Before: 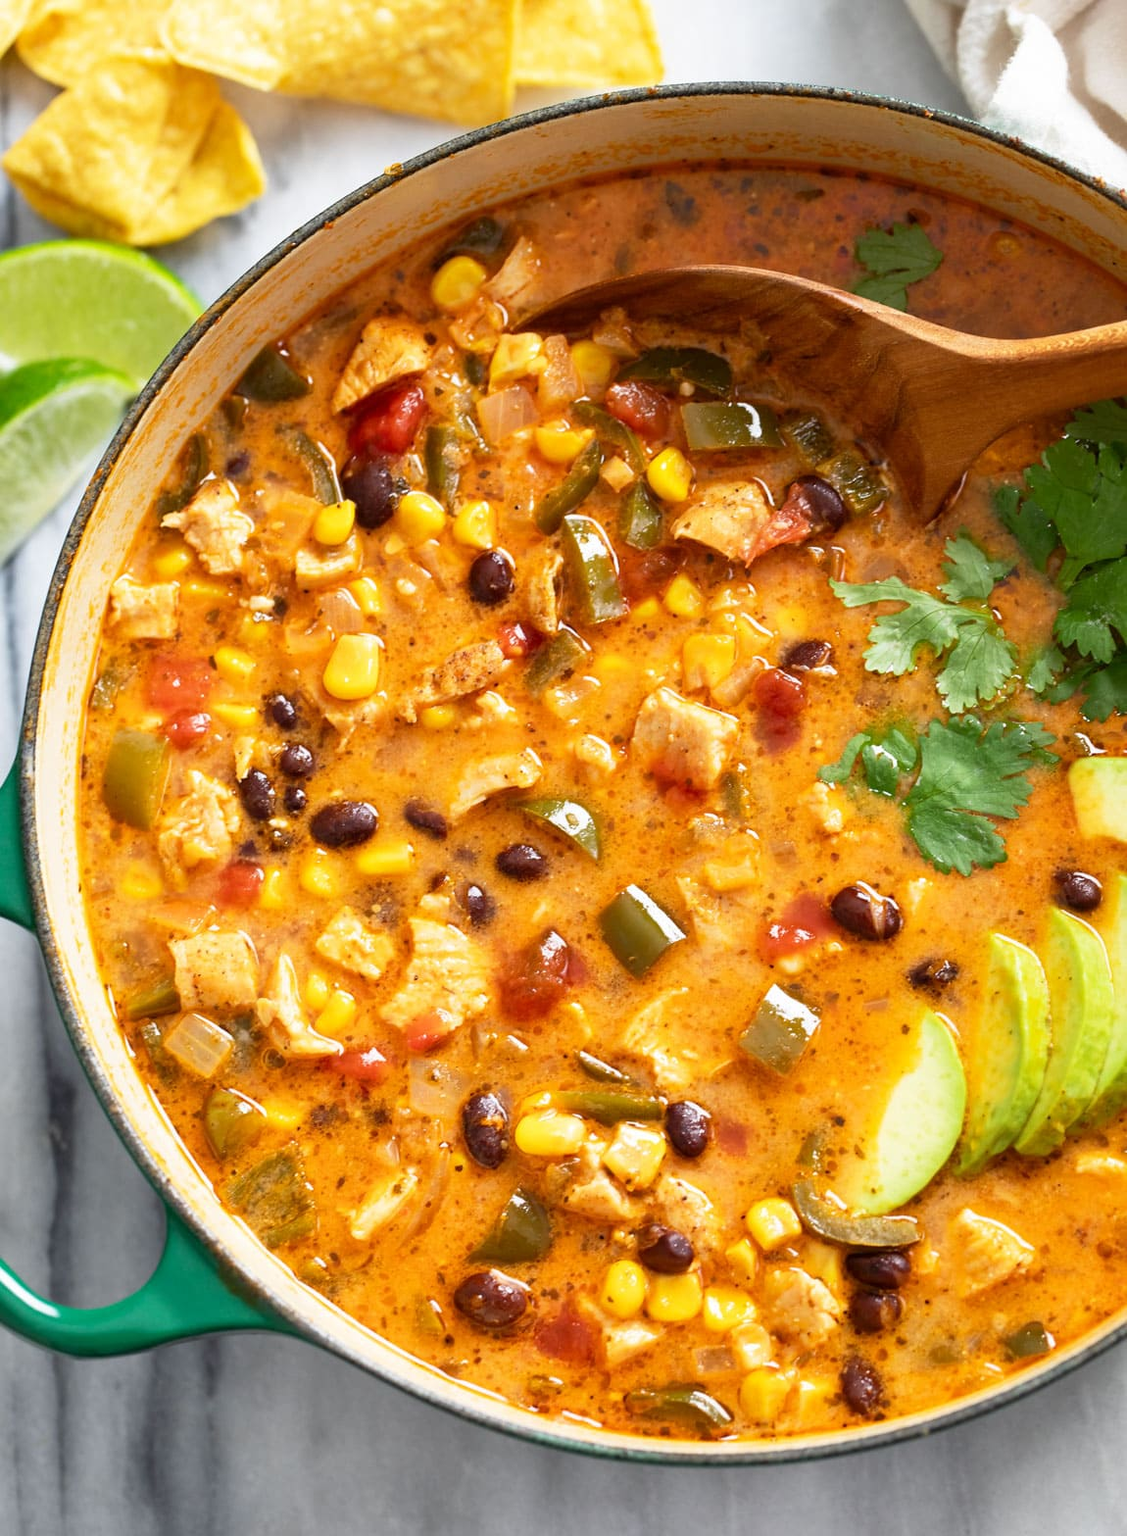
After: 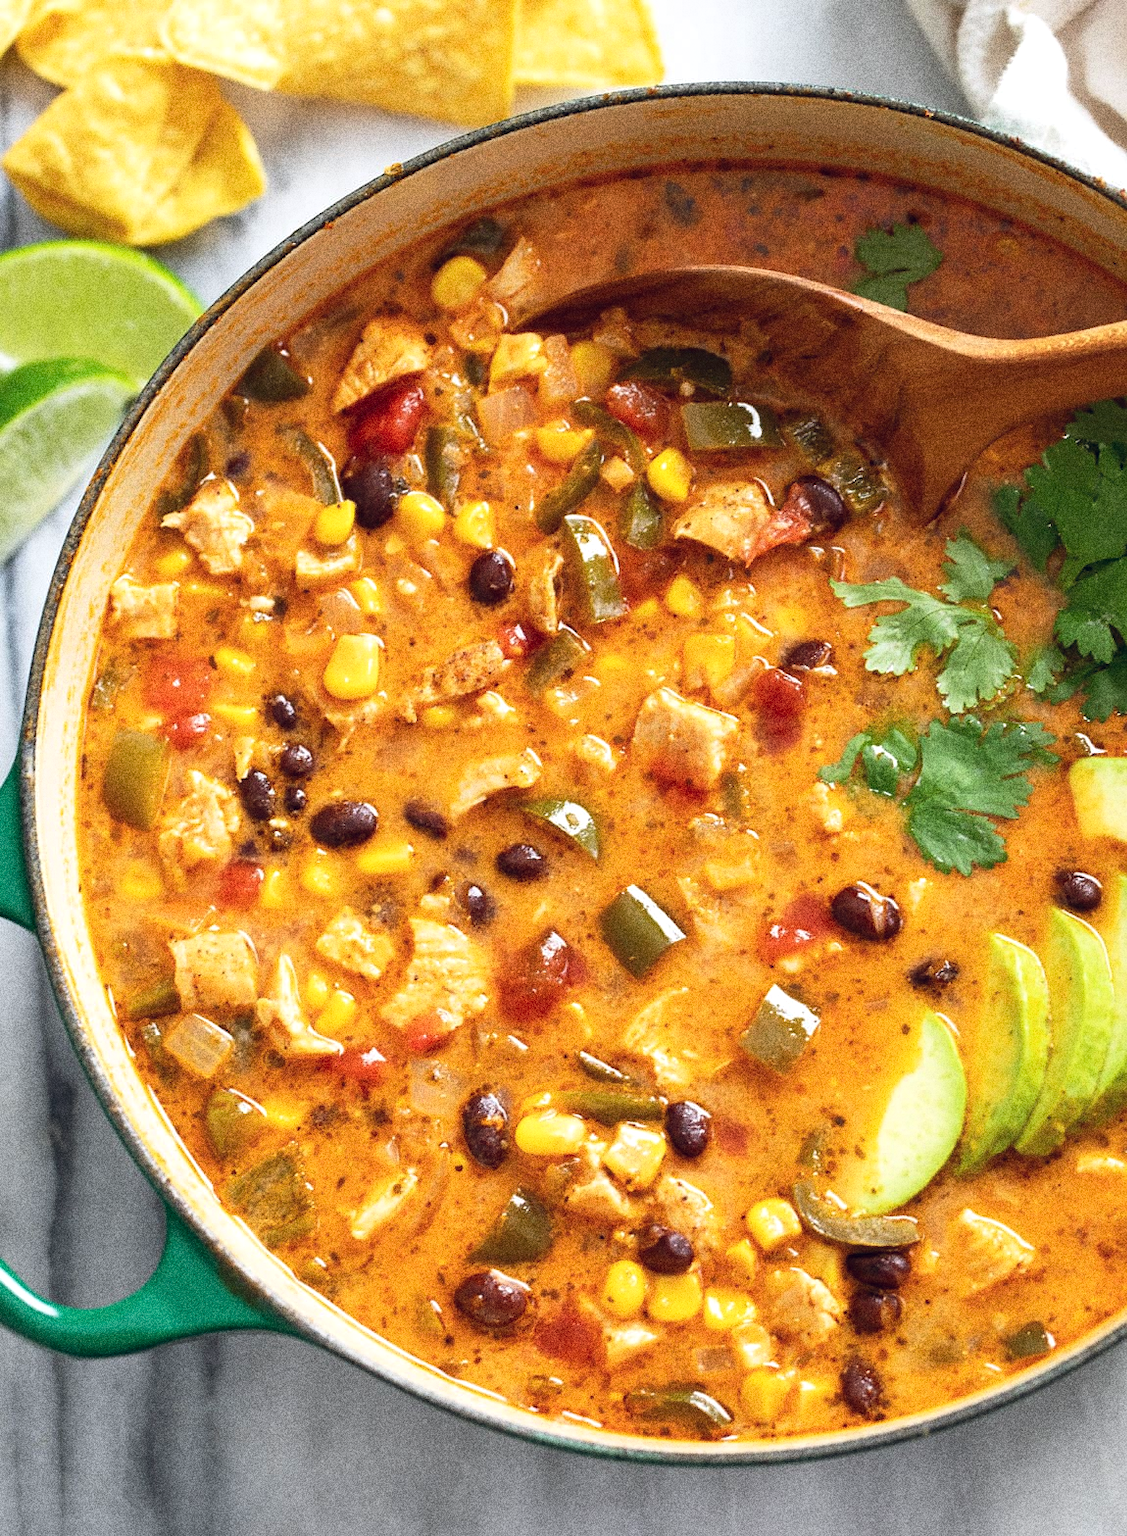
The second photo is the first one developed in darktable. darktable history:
grain: coarseness 10.62 ISO, strength 55.56%
color balance rgb: shadows lift › chroma 3.88%, shadows lift › hue 88.52°, power › hue 214.65°, global offset › chroma 0.1%, global offset › hue 252.4°, contrast 4.45%
